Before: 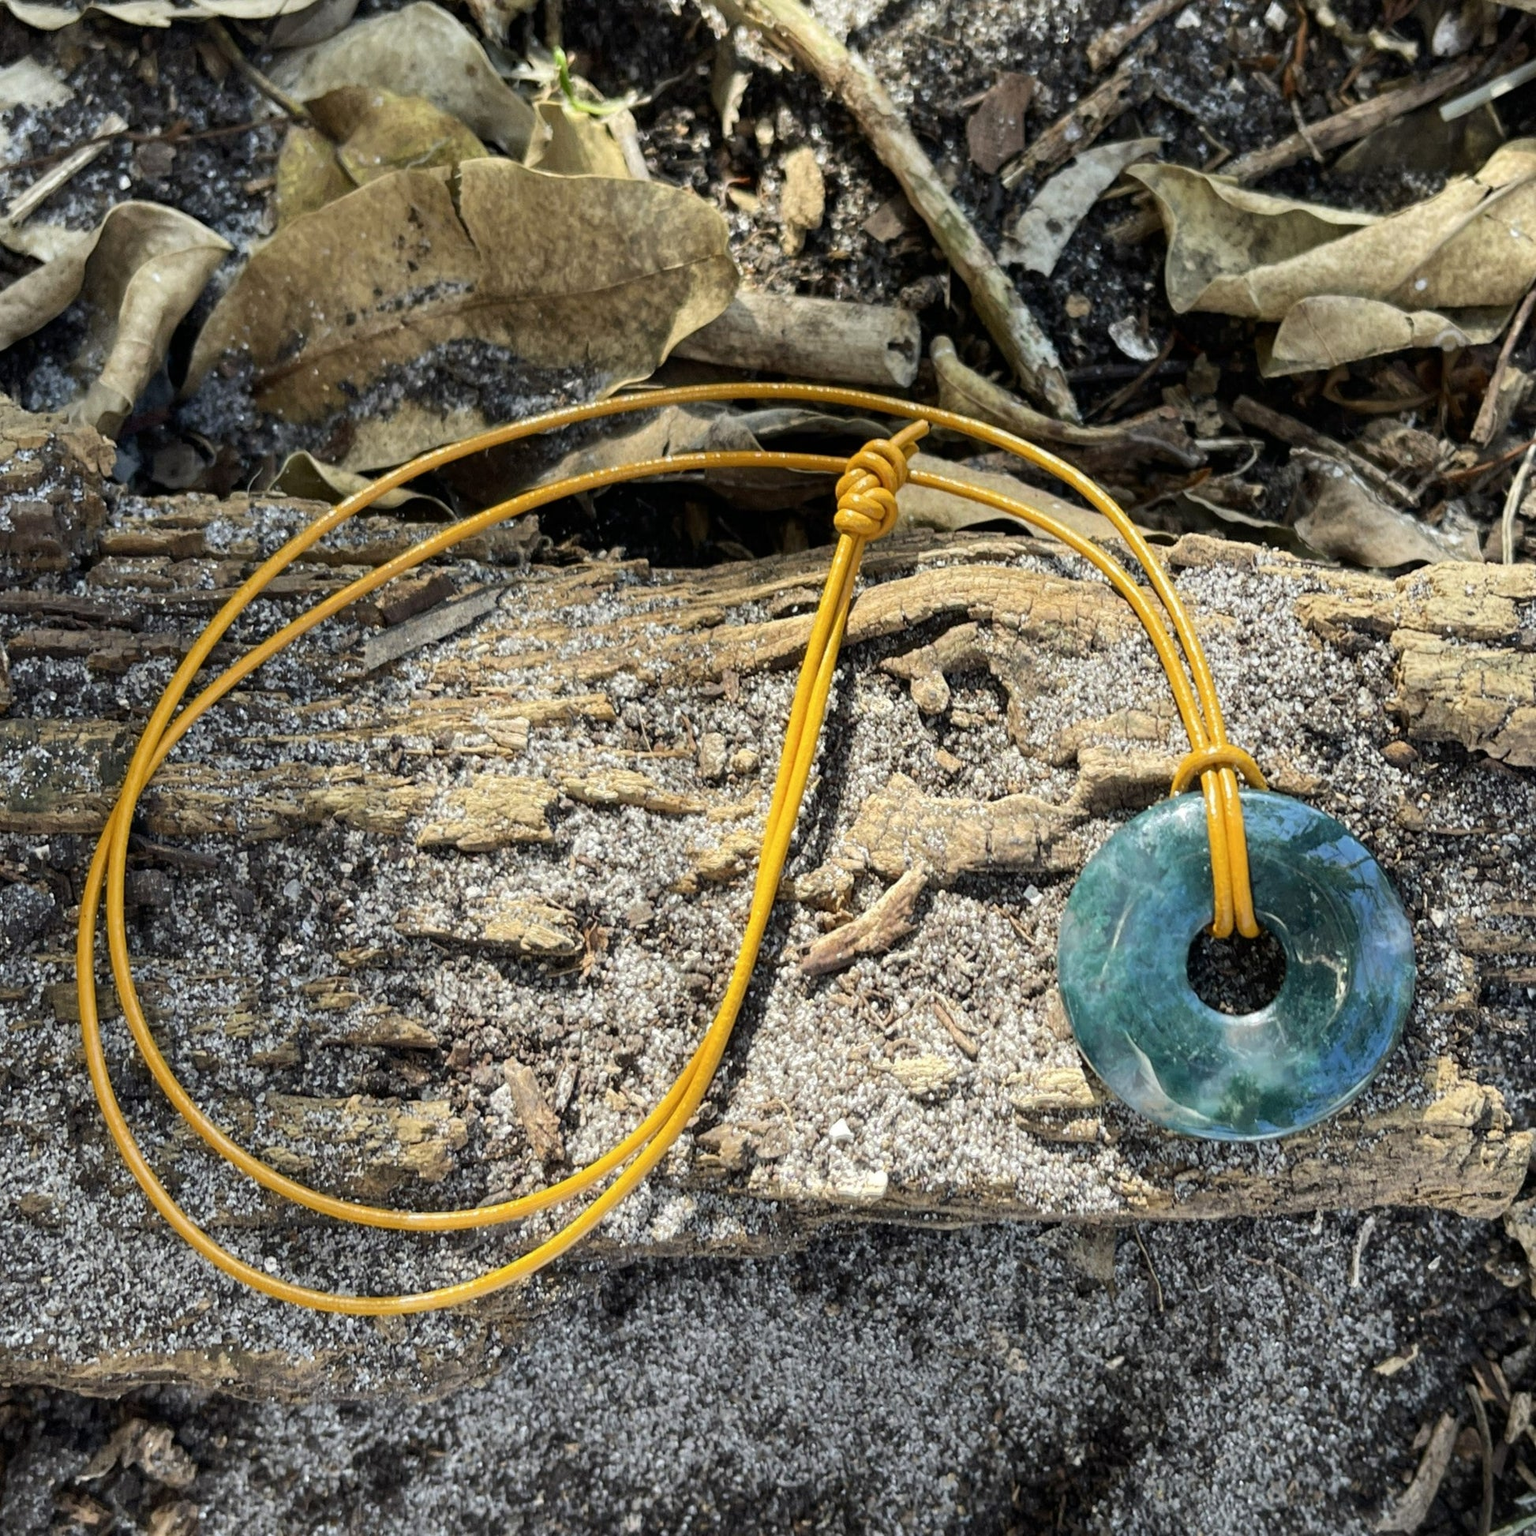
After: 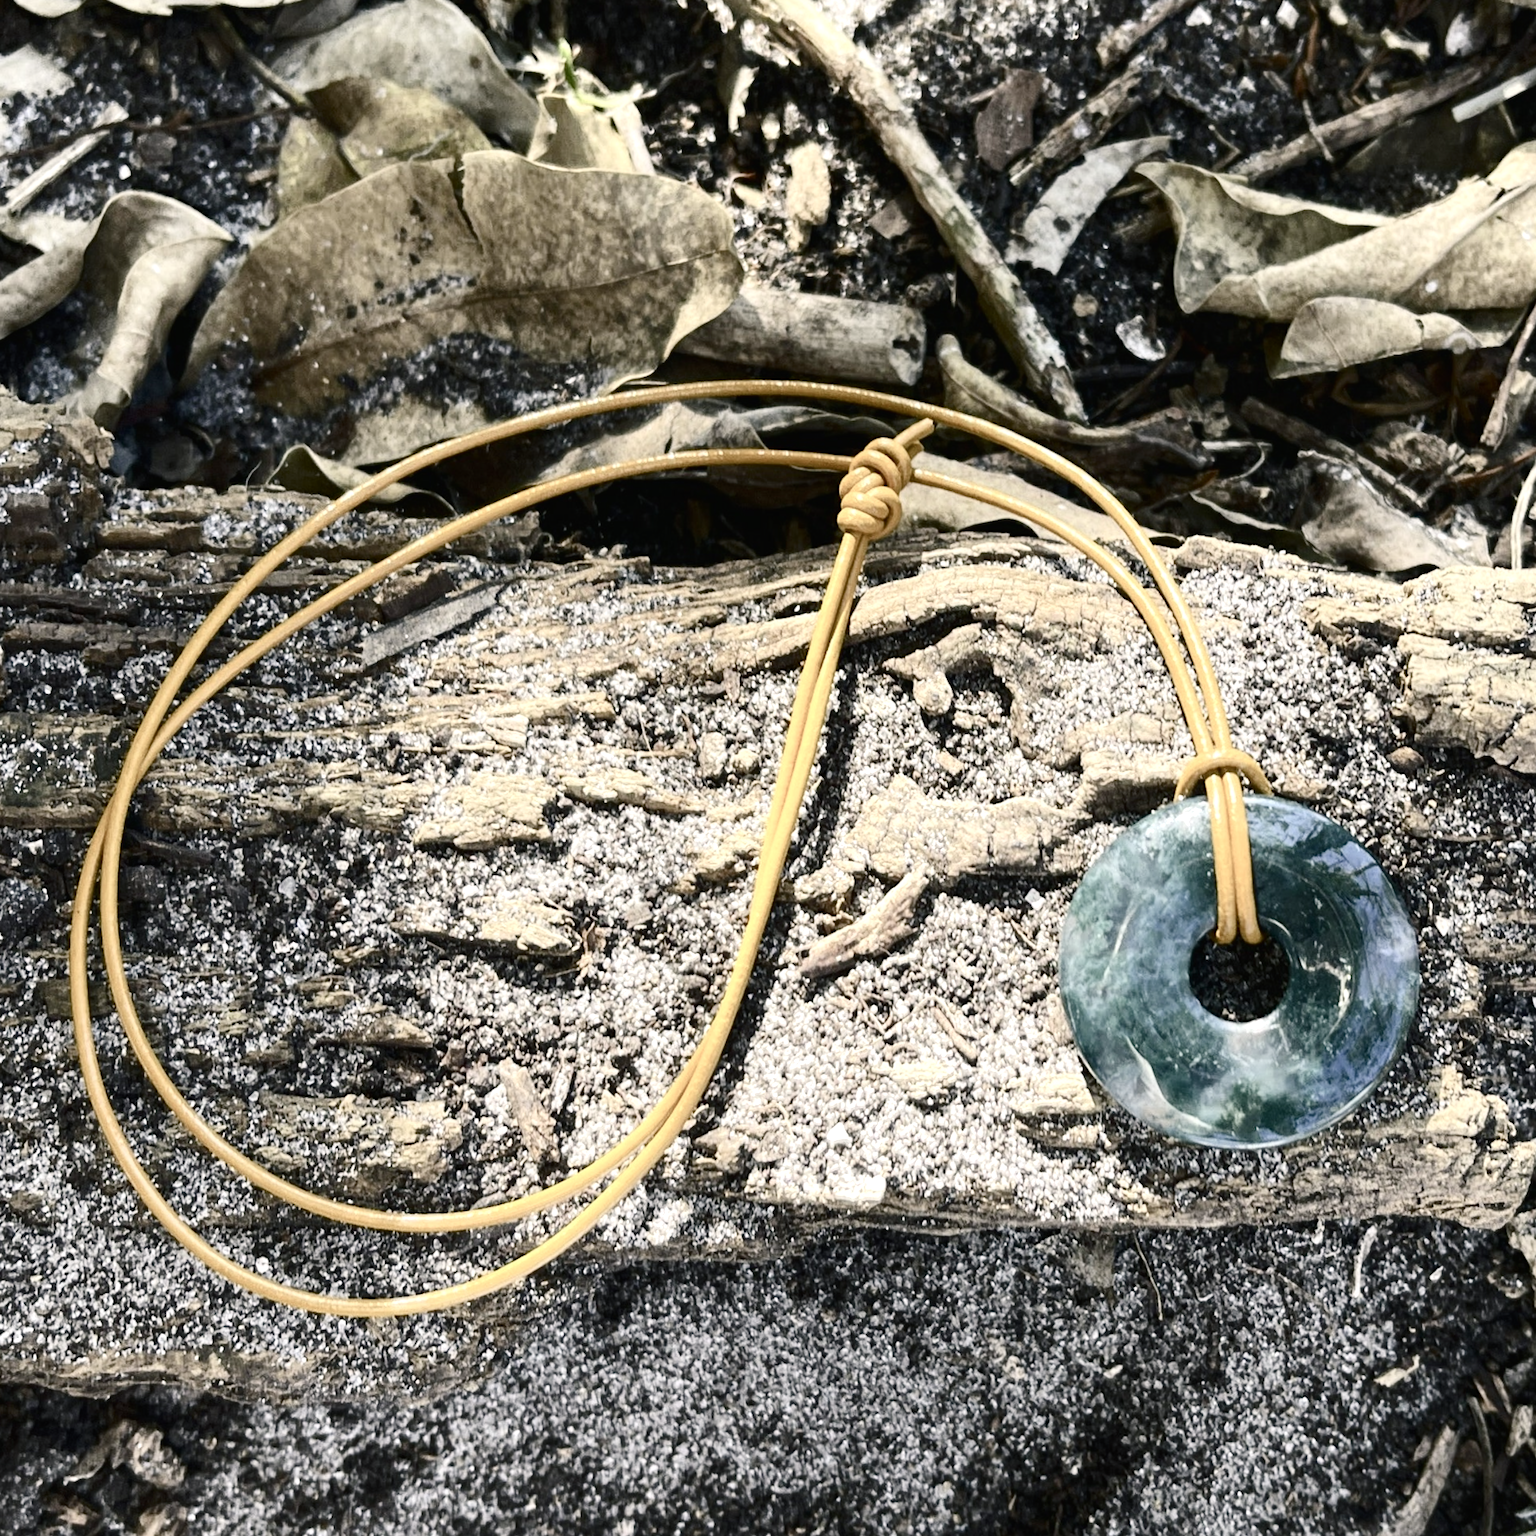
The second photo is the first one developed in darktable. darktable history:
color correction: highlights a* 3.84, highlights b* 5.07
crop and rotate: angle -0.5°
white balance: red 0.925, blue 1.046
color balance rgb: shadows lift › luminance -10%, shadows lift › chroma 1%, shadows lift › hue 113°, power › luminance -15%, highlights gain › chroma 0.2%, highlights gain › hue 333°, global offset › luminance 0.5%, perceptual saturation grading › global saturation 20%, perceptual saturation grading › highlights -50%, perceptual saturation grading › shadows 25%, contrast -10%
exposure: black level correction 0, exposure 0.7 EV, compensate exposure bias true, compensate highlight preservation false
contrast brightness saturation: contrast 0.25, saturation -0.31
